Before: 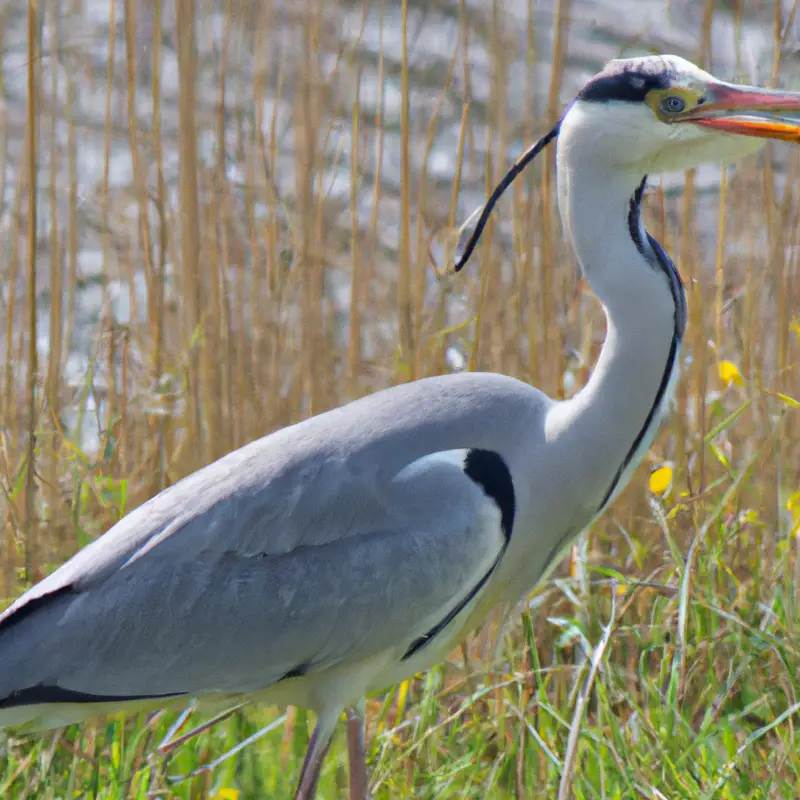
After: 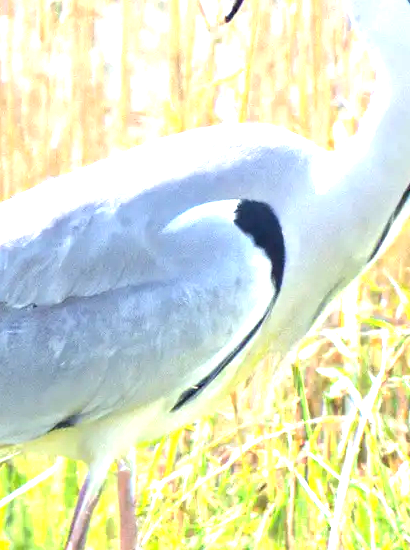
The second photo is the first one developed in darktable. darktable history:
exposure: exposure 2.184 EV, compensate exposure bias true, compensate highlight preservation false
crop and rotate: left 28.847%, top 31.194%, right 19.833%
